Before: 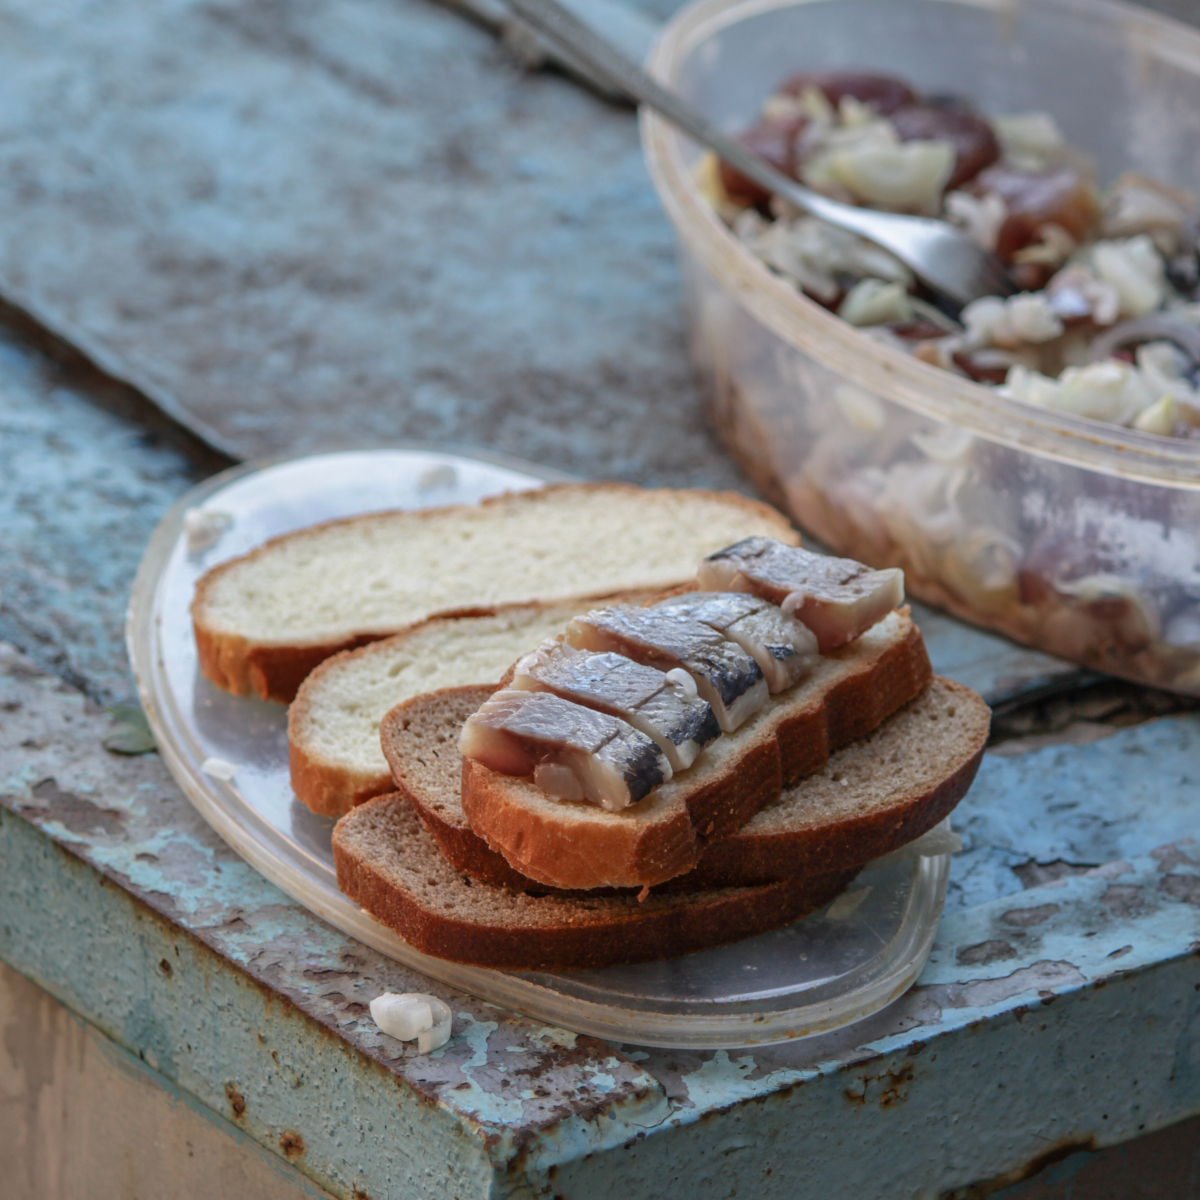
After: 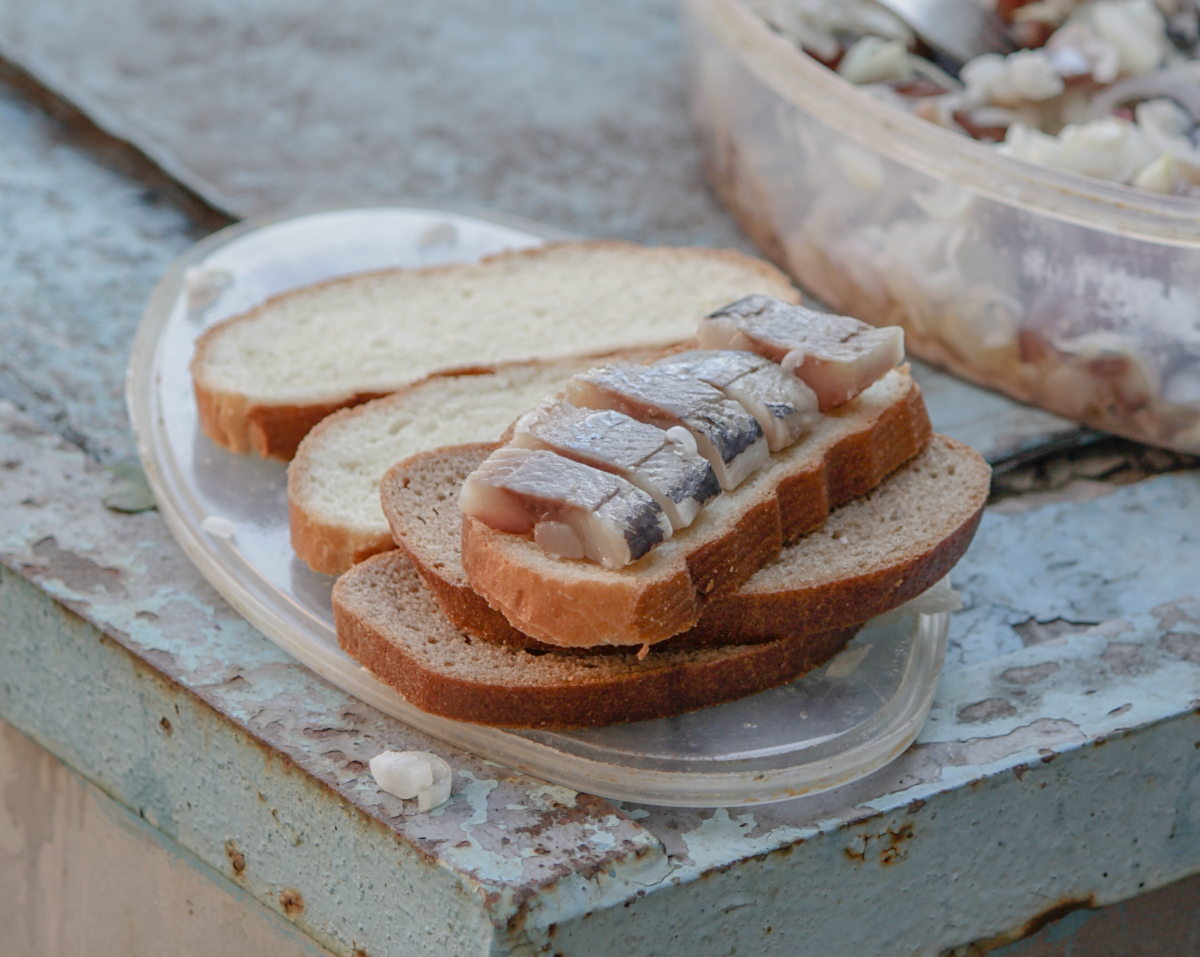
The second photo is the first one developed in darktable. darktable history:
crop and rotate: top 20.221%
sharpen: amount 0.209
tone curve: curves: ch0 [(0, 0) (0.004, 0.008) (0.077, 0.156) (0.169, 0.29) (0.774, 0.774) (0.988, 0.926)], preserve colors none
